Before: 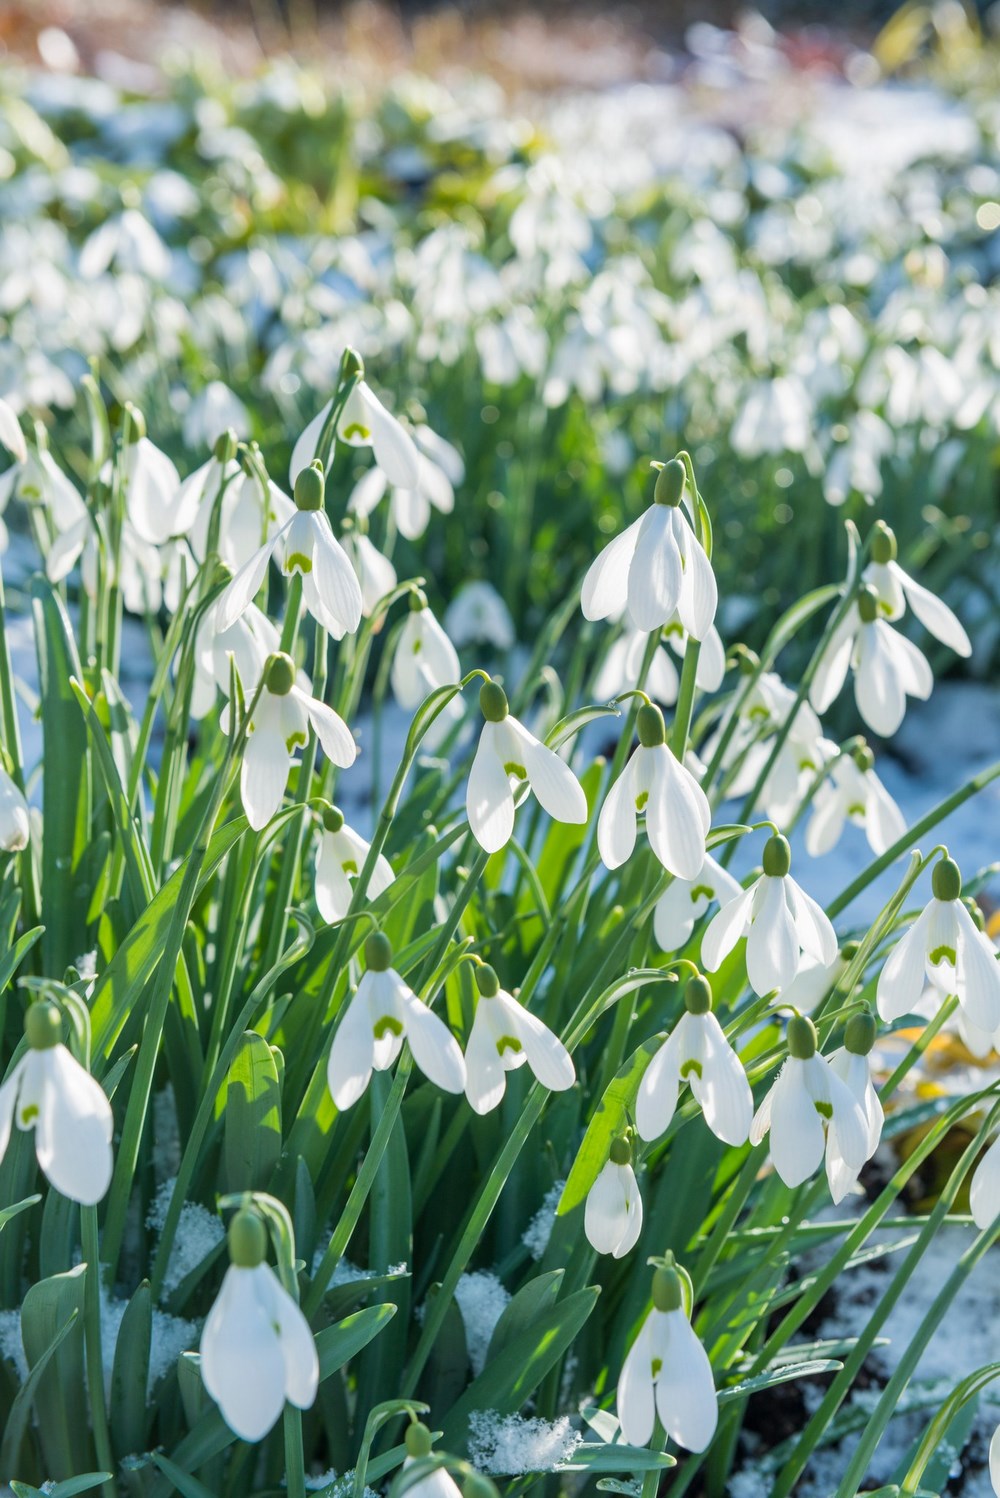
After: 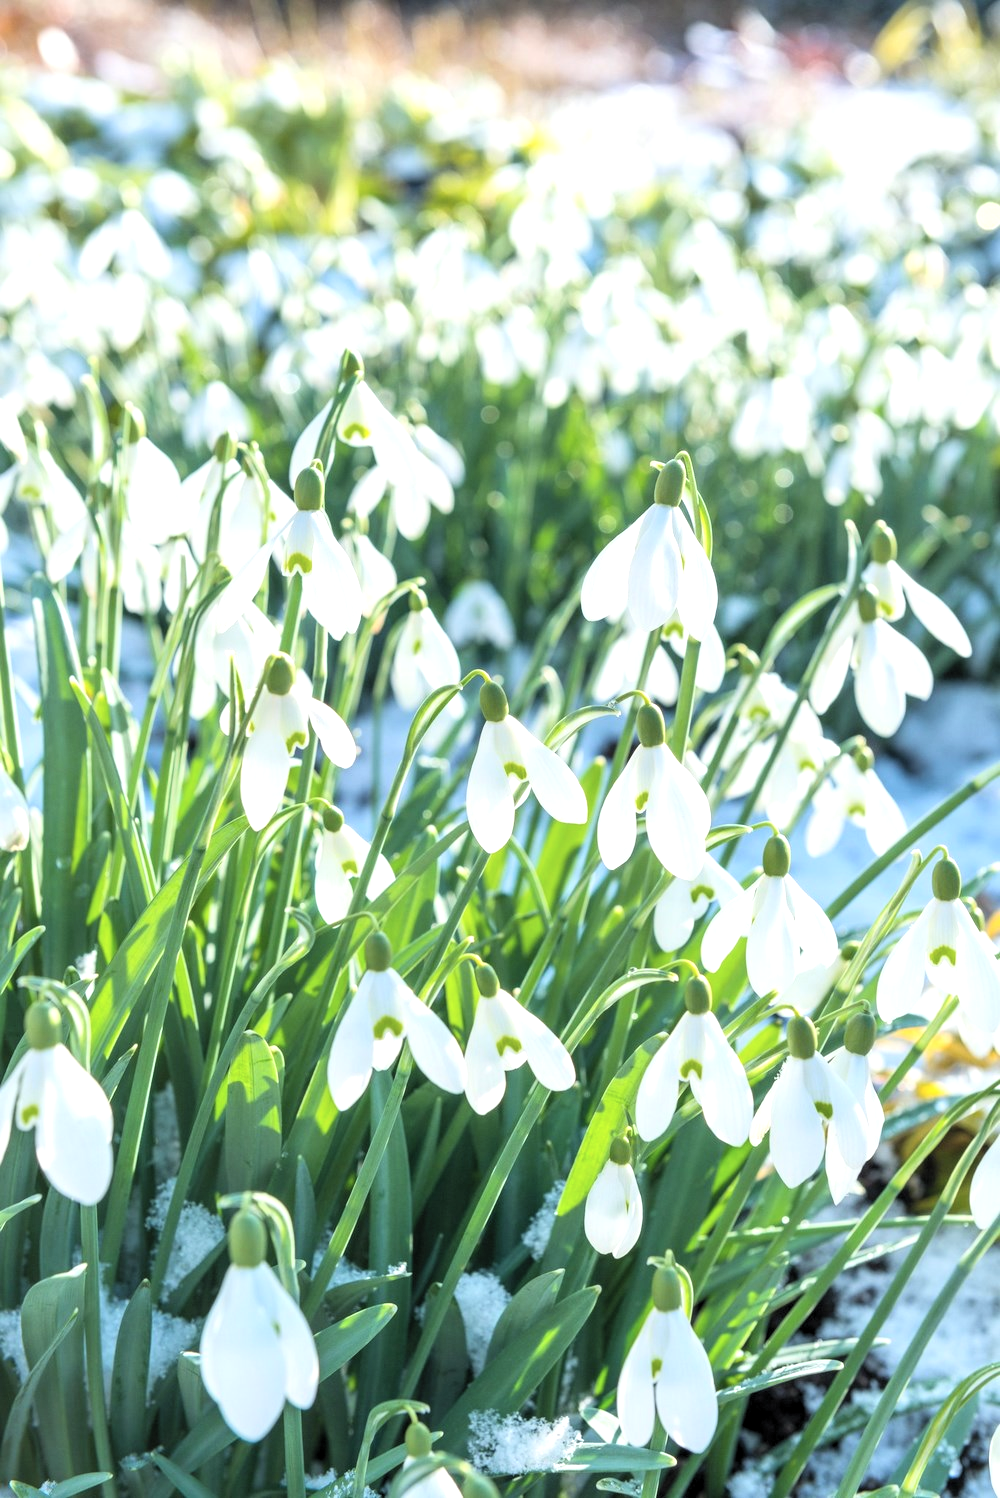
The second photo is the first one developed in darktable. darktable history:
contrast brightness saturation: contrast 0.14, brightness 0.21
levels: levels [0.055, 0.477, 0.9]
